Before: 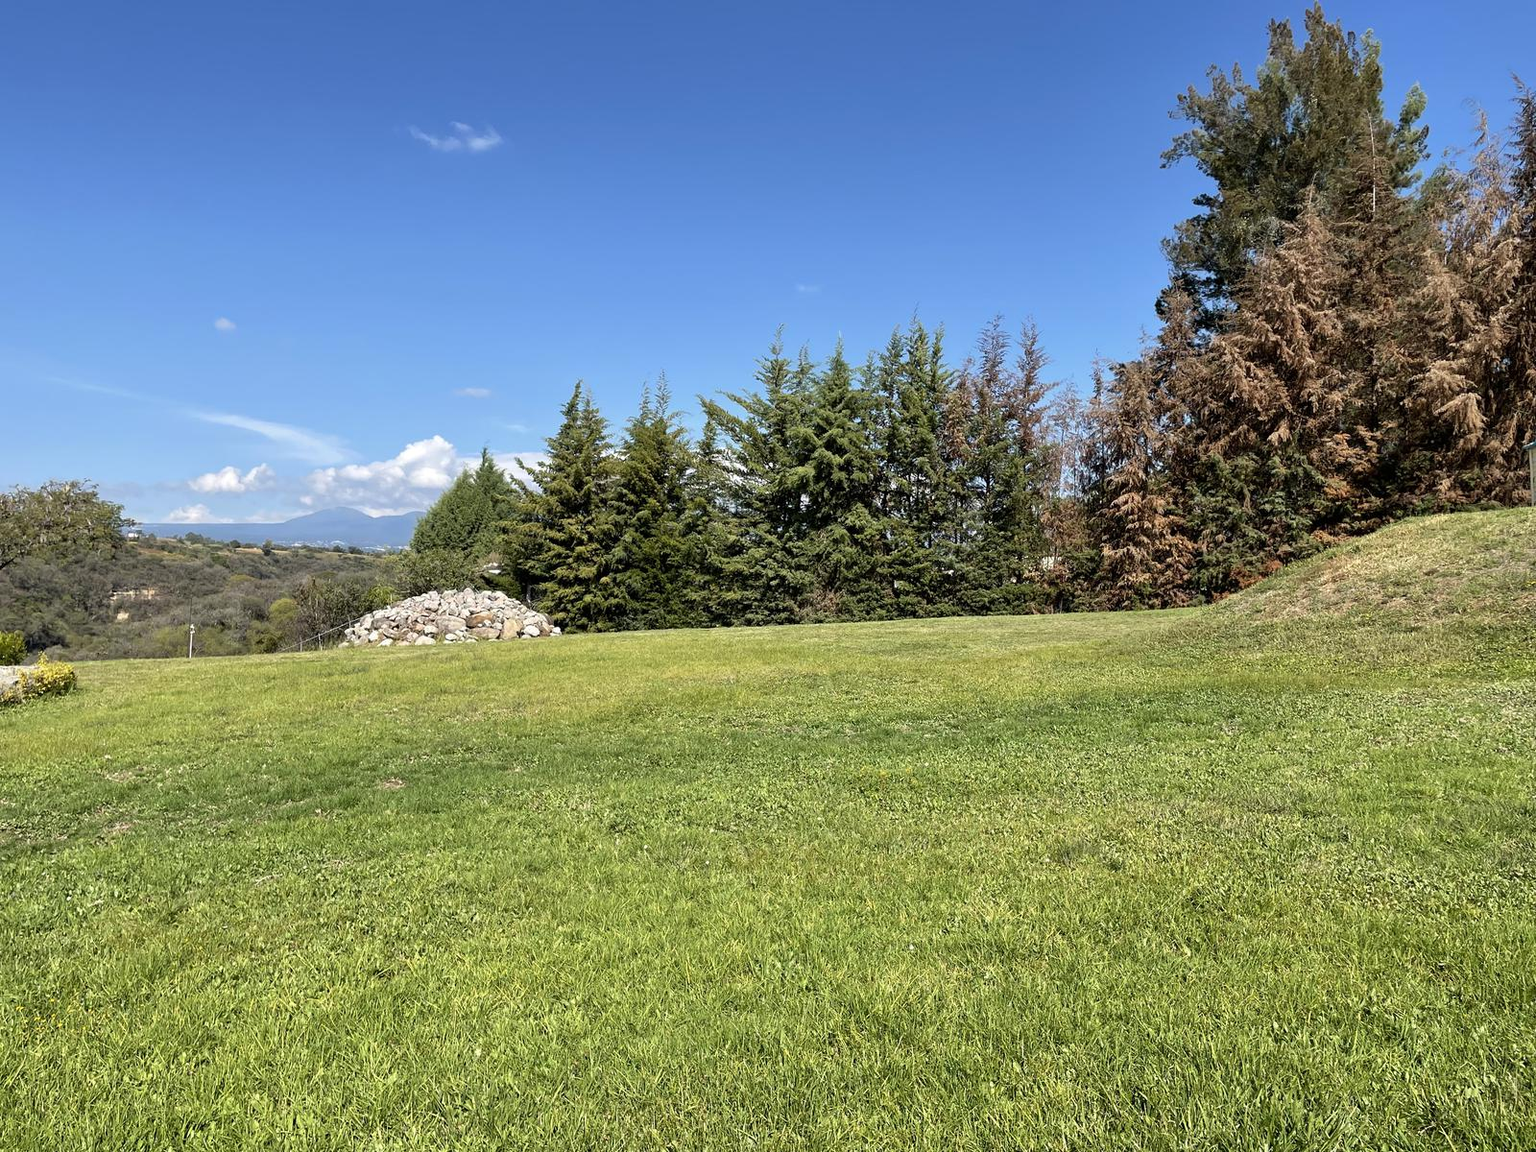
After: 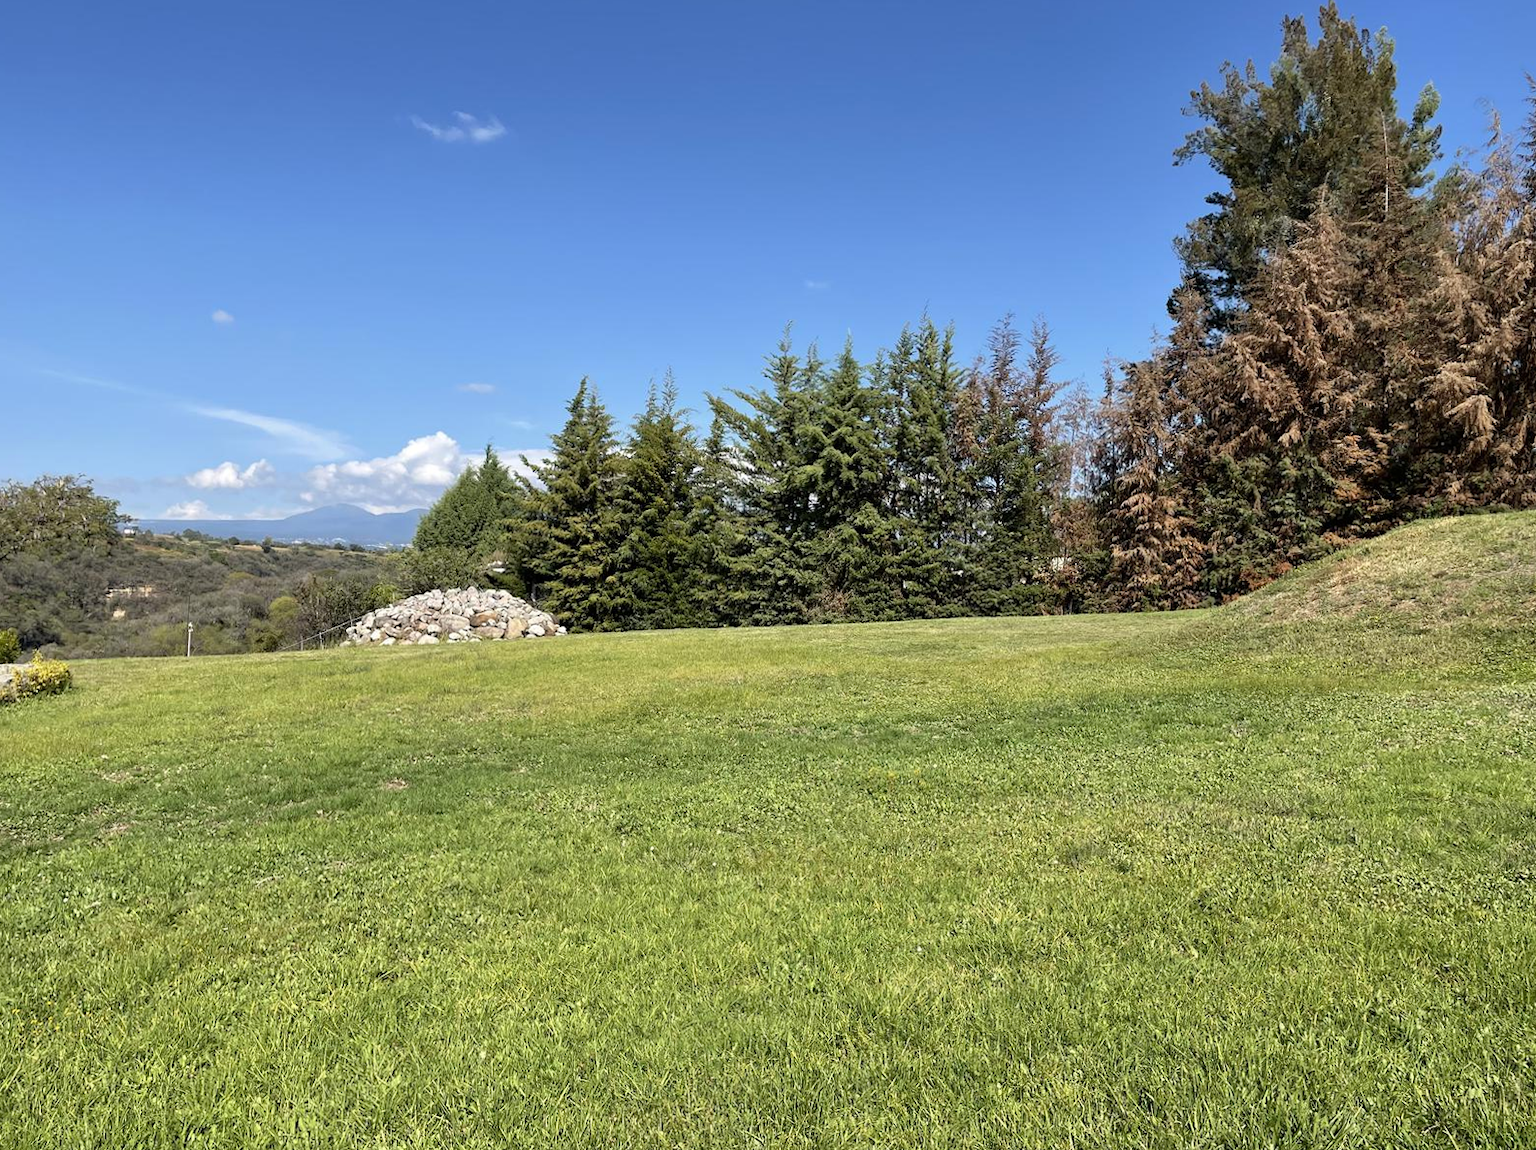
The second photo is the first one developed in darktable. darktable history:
crop: top 0.05%, bottom 0.098%
rotate and perspective: rotation 0.174°, lens shift (vertical) 0.013, lens shift (horizontal) 0.019, shear 0.001, automatic cropping original format, crop left 0.007, crop right 0.991, crop top 0.016, crop bottom 0.997
